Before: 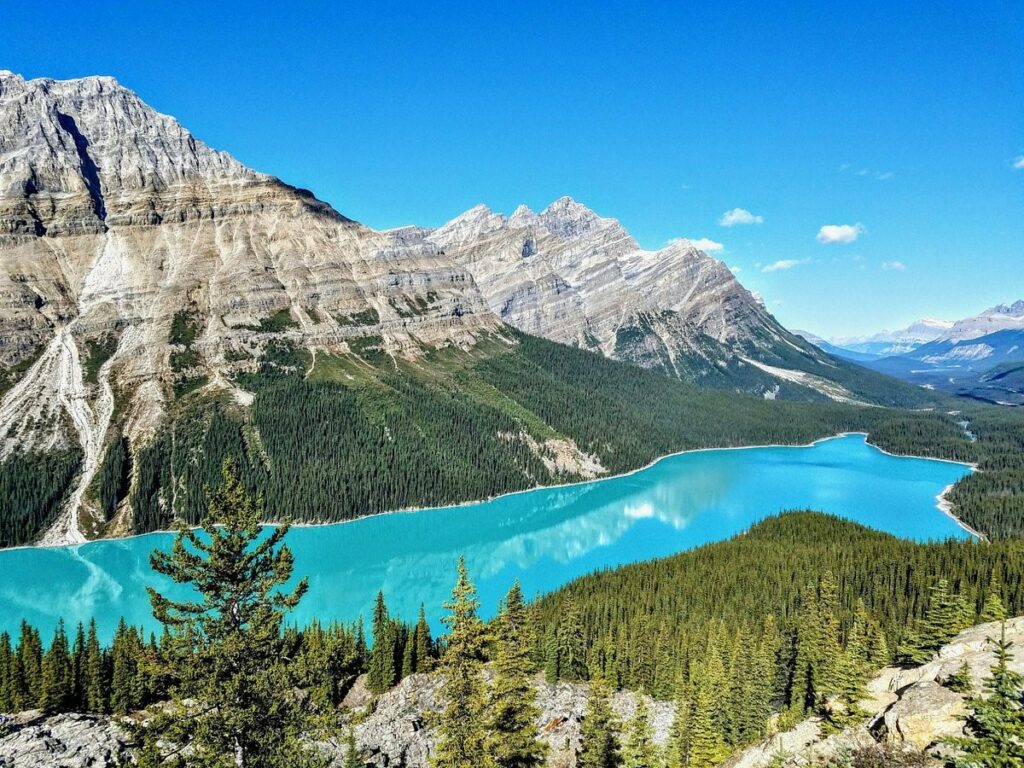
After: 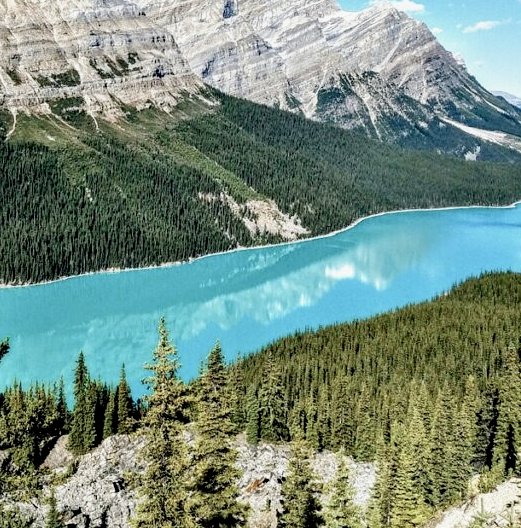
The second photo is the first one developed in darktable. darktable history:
color balance: input saturation 100.43%, contrast fulcrum 14.22%, output saturation 70.41%
crop and rotate: left 29.237%, top 31.152%, right 19.807%
filmic rgb: black relative exposure -6.3 EV, white relative exposure 2.8 EV, threshold 3 EV, target black luminance 0%, hardness 4.6, latitude 67.35%, contrast 1.292, shadows ↔ highlights balance -3.5%, preserve chrominance no, color science v4 (2020), contrast in shadows soft, enable highlight reconstruction true
